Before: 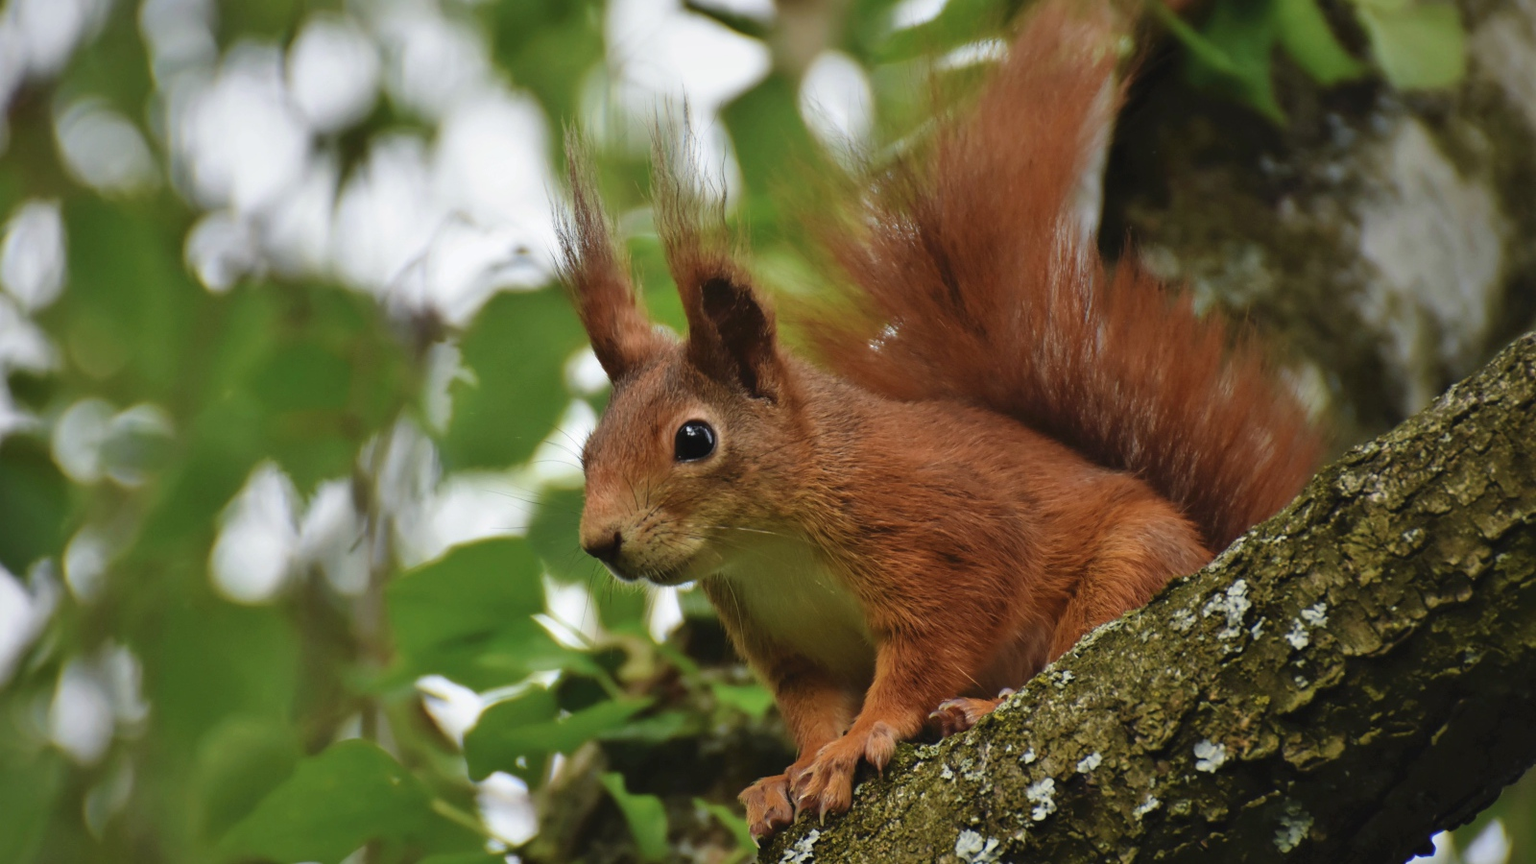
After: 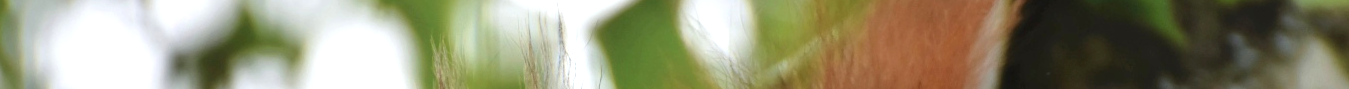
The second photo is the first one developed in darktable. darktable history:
exposure: black level correction 0.001, exposure 0.5 EV, compensate exposure bias true, compensate highlight preservation false
crop and rotate: left 9.644%, top 9.491%, right 6.021%, bottom 80.509%
